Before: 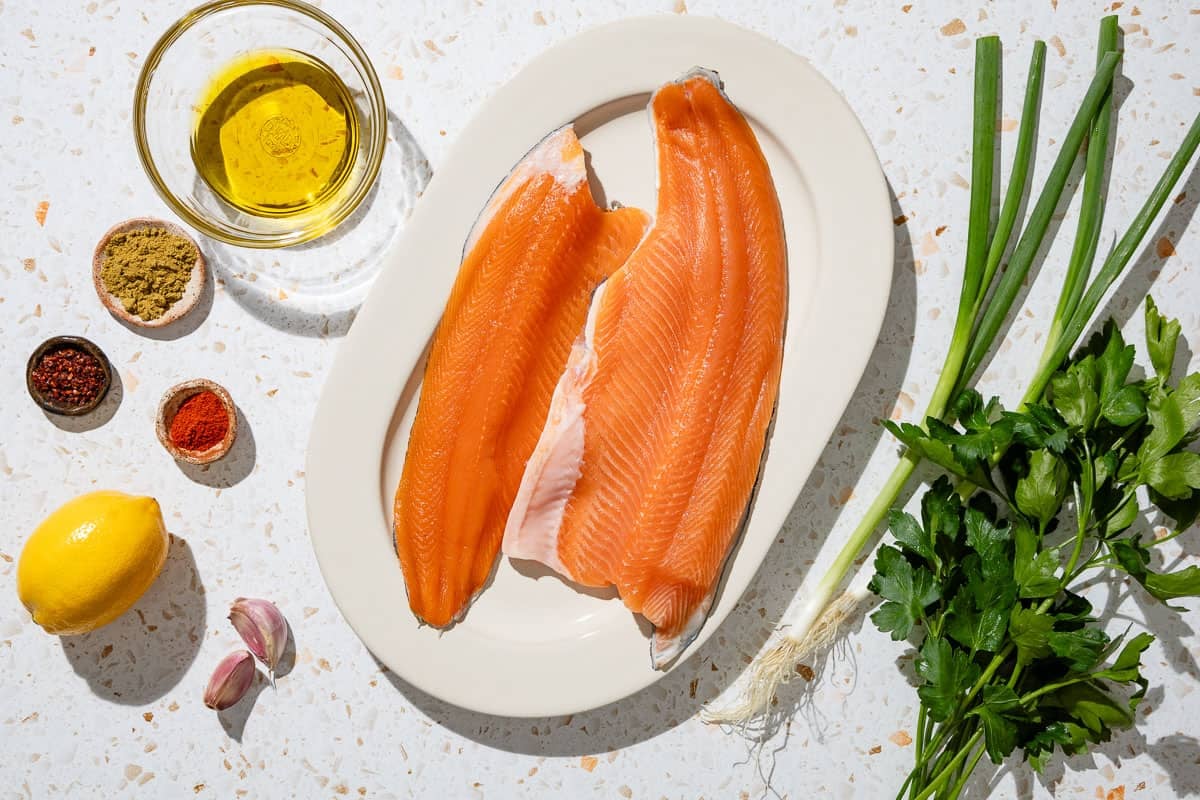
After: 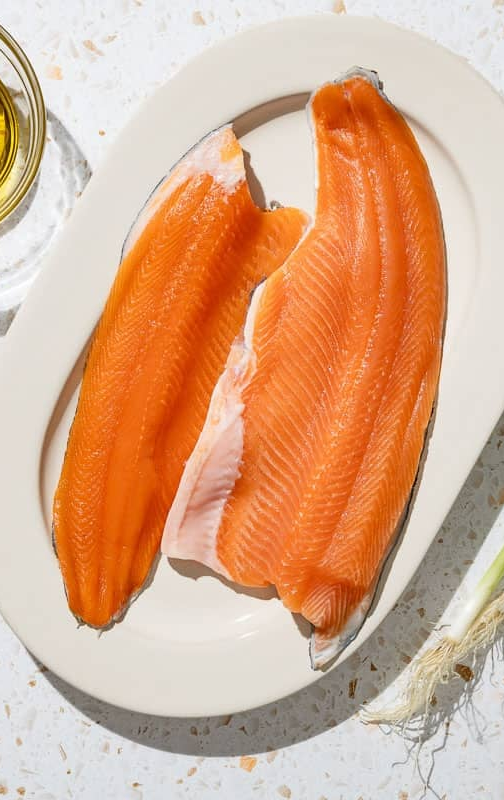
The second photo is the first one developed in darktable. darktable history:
crop: left 28.443%, right 29.528%
